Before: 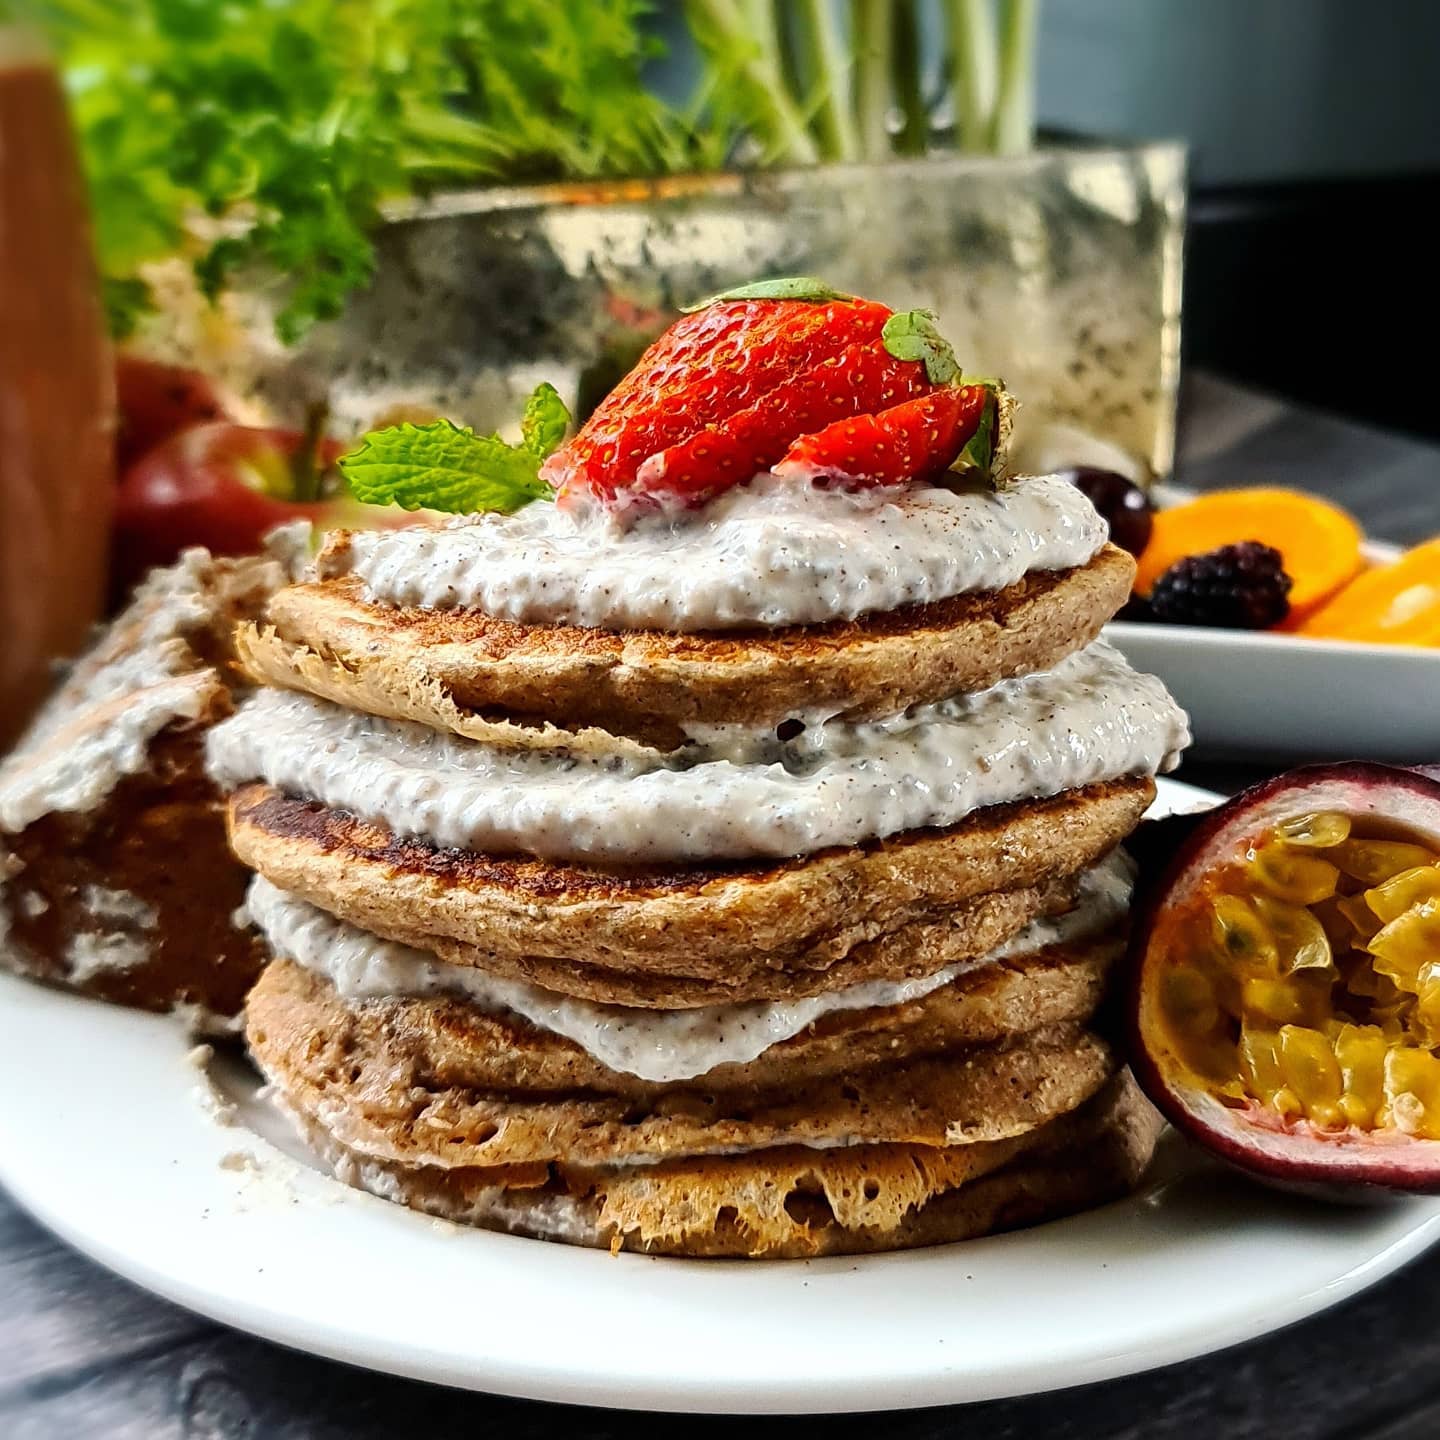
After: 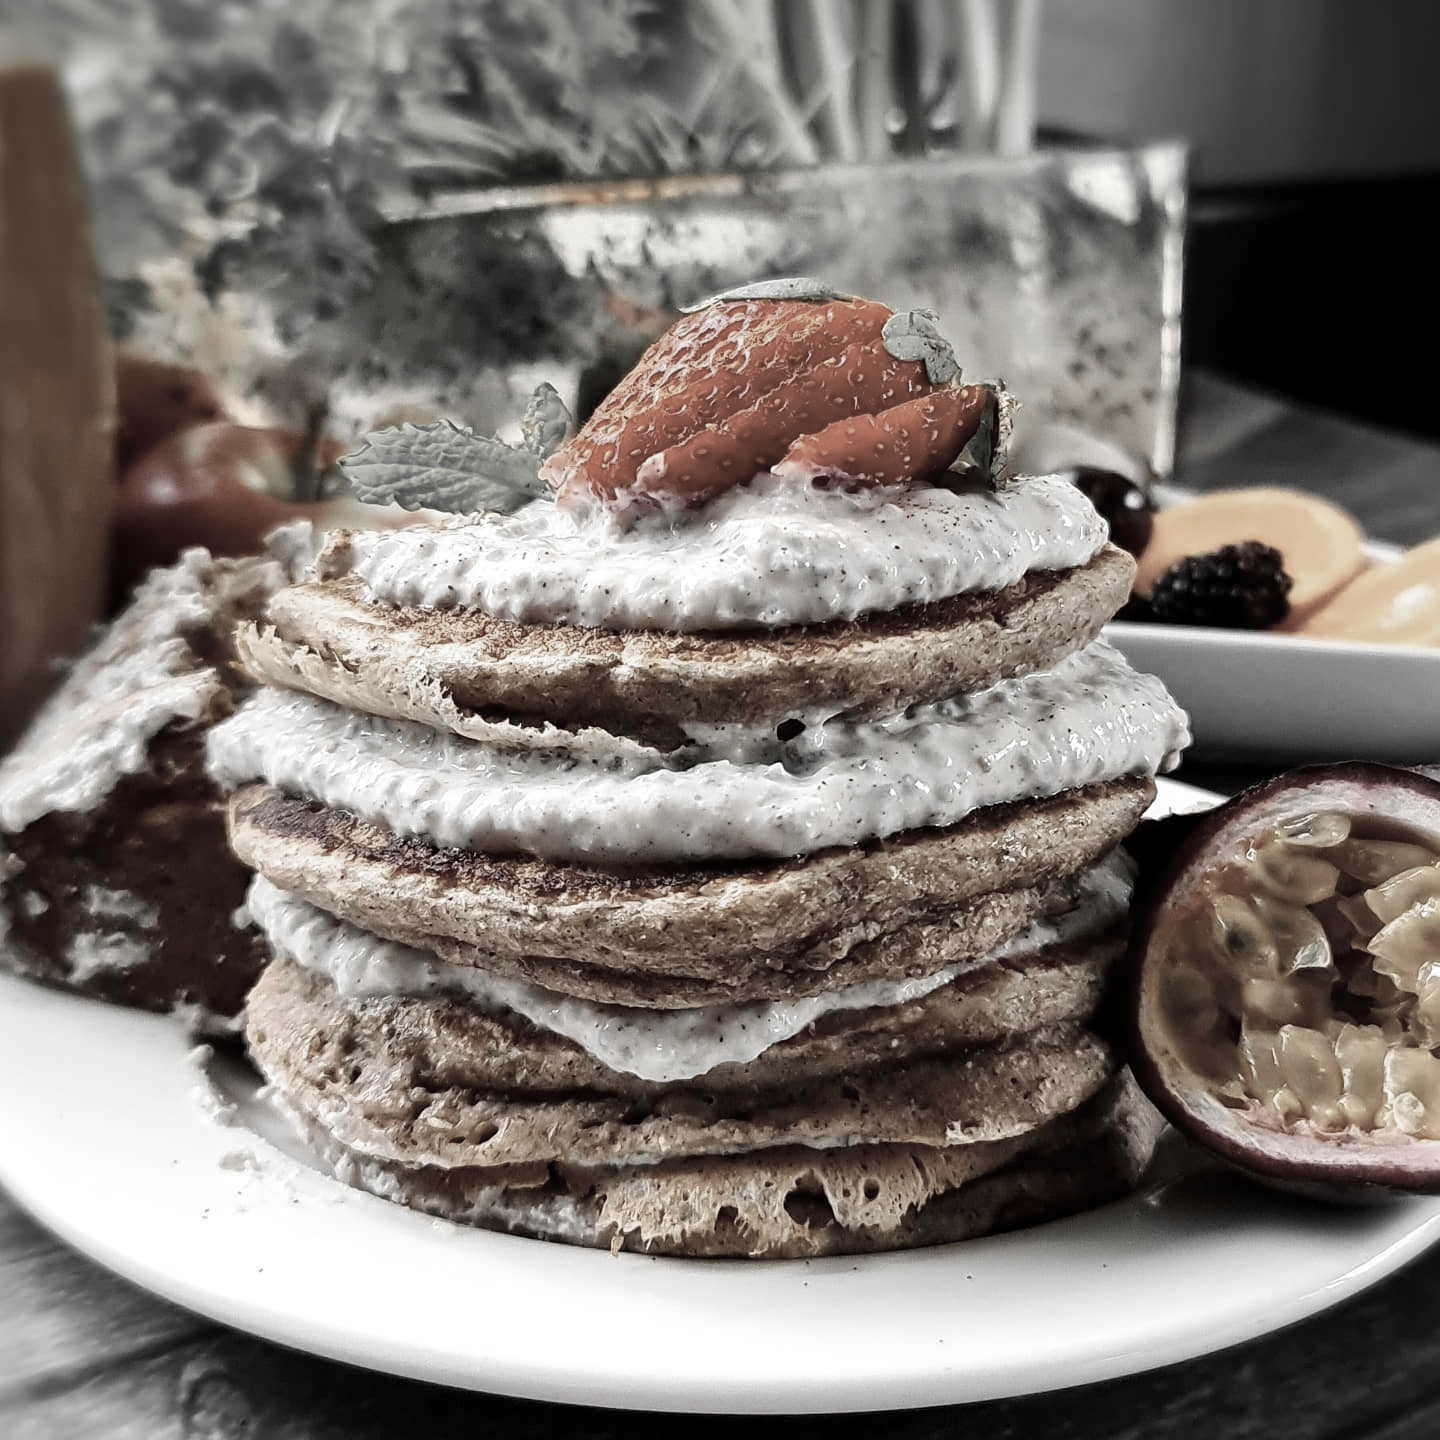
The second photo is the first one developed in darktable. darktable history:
color zones: curves: ch0 [(0, 0.447) (0.184, 0.543) (0.323, 0.476) (0.429, 0.445) (0.571, 0.443) (0.714, 0.451) (0.857, 0.452) (1, 0.447)]; ch1 [(0, 0.464) (0.176, 0.46) (0.287, 0.177) (0.429, 0.002) (0.571, 0) (0.714, 0) (0.857, 0) (1, 0.464)], mix 20%
color correction: saturation 0.3
